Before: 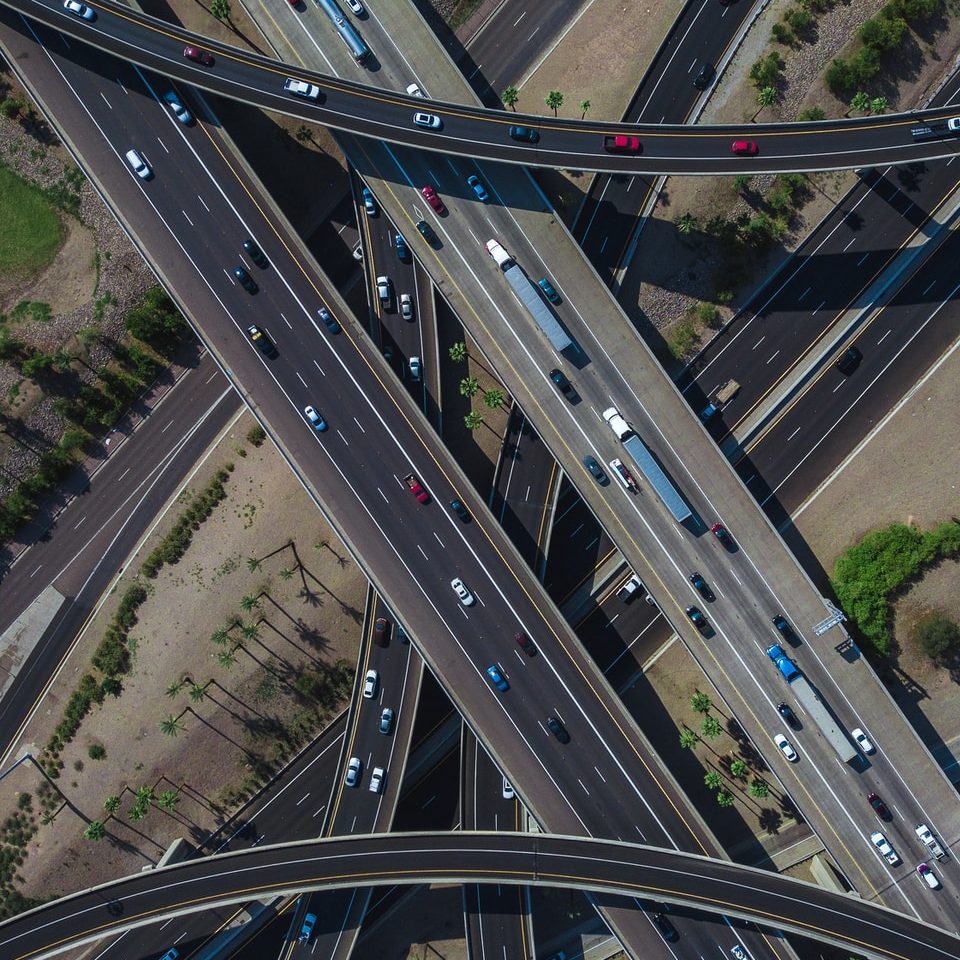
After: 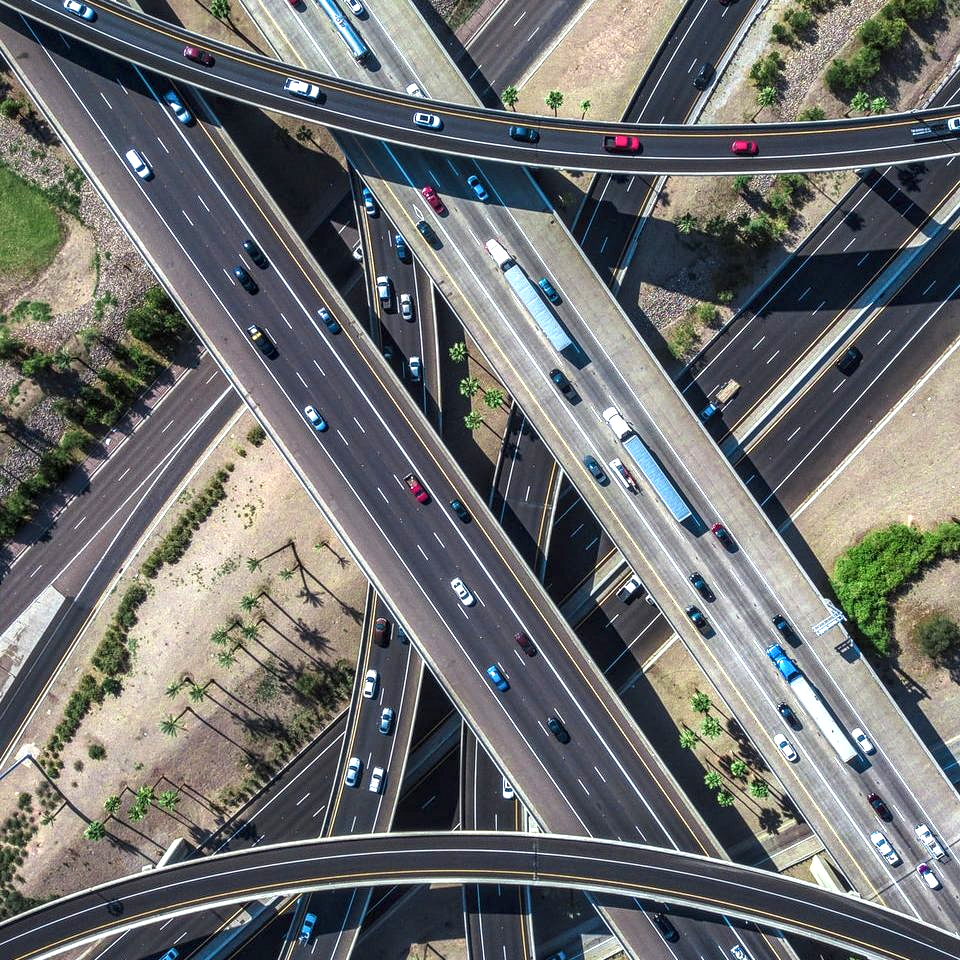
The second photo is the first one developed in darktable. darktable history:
local contrast: detail 150%
exposure: black level correction 0, exposure 1.2 EV, compensate exposure bias true, compensate highlight preservation false
